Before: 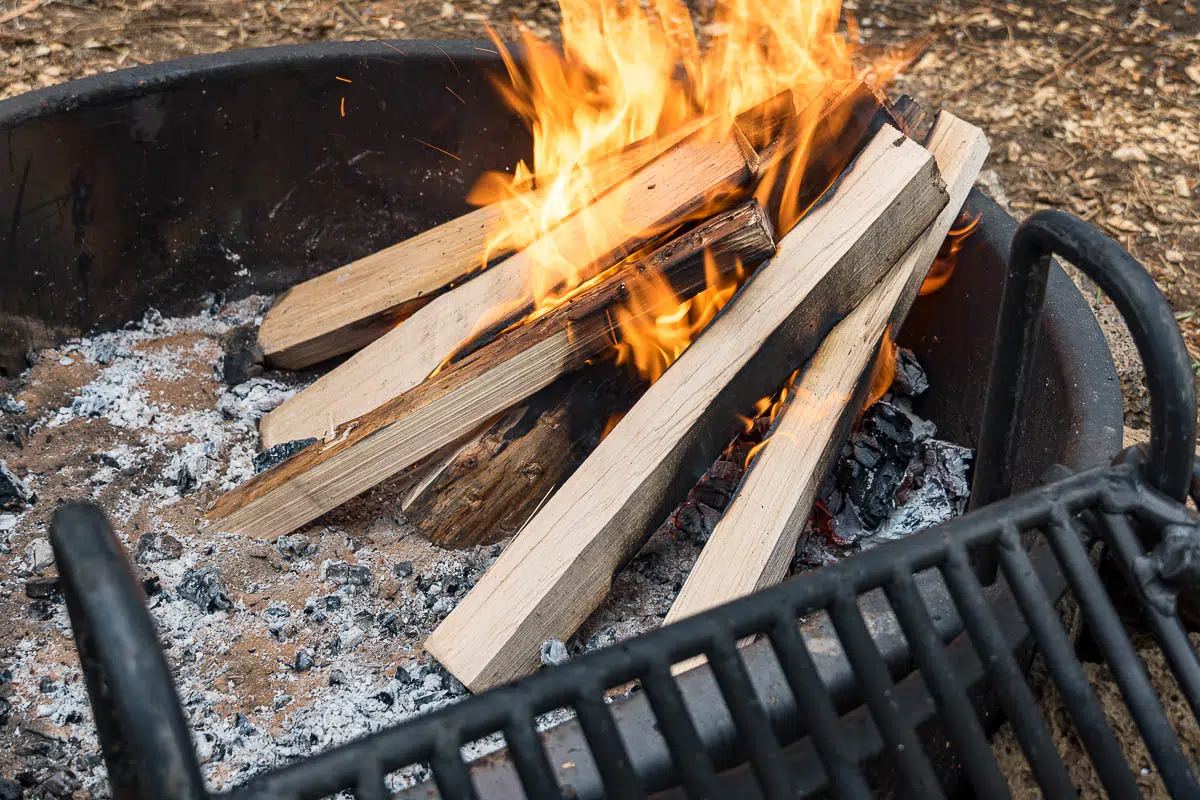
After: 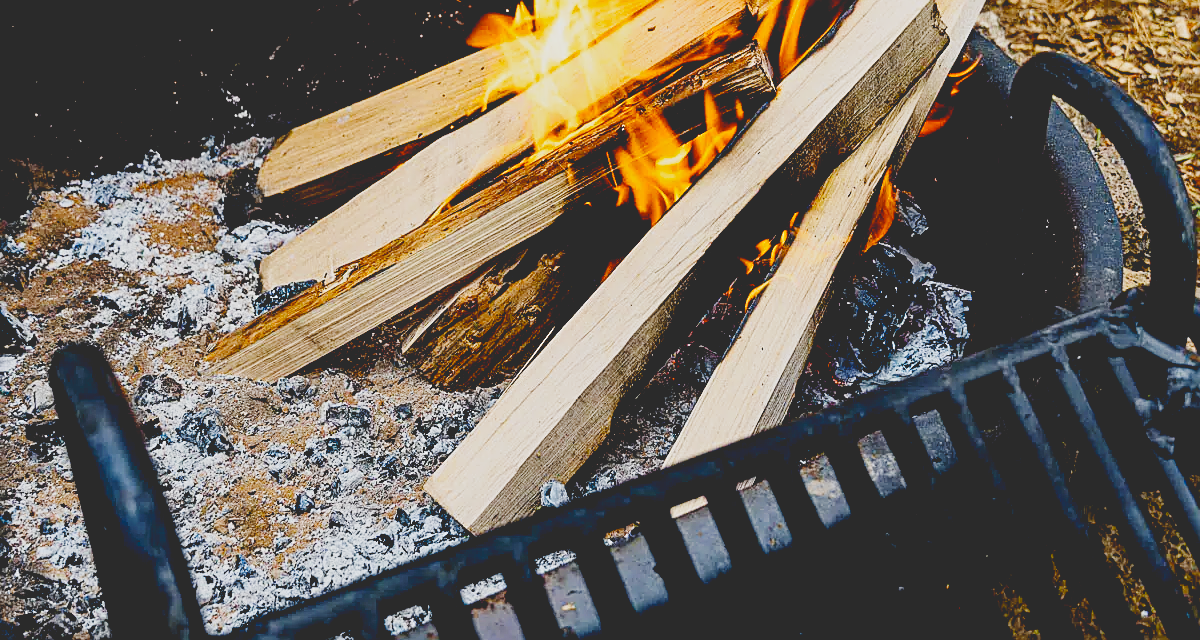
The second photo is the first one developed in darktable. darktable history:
white balance: emerald 1
exposure: black level correction 0.056, exposure -0.039 EV, compensate highlight preservation false
crop and rotate: top 19.998%
rotate and perspective: automatic cropping off
sharpen: on, module defaults
tone curve: curves: ch0 [(0, 0.172) (1, 0.91)], color space Lab, independent channels, preserve colors none
base curve: curves: ch0 [(0, 0) (0.036, 0.025) (0.121, 0.166) (0.206, 0.329) (0.605, 0.79) (1, 1)], preserve colors none
color contrast: green-magenta contrast 0.8, blue-yellow contrast 1.1, unbound 0
